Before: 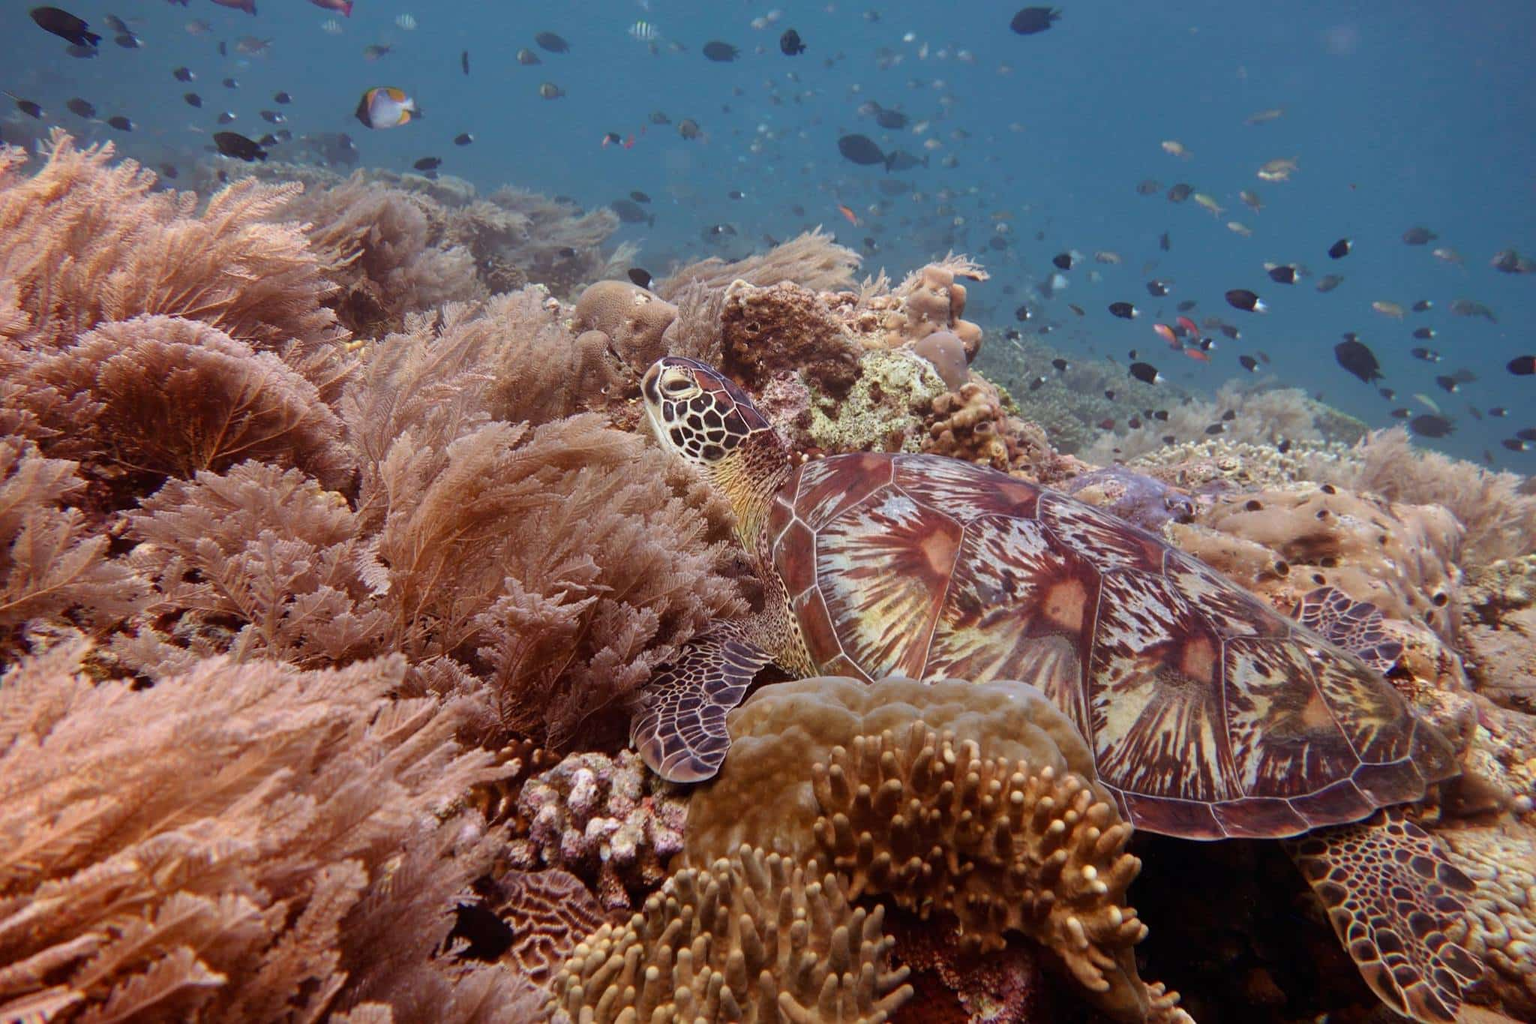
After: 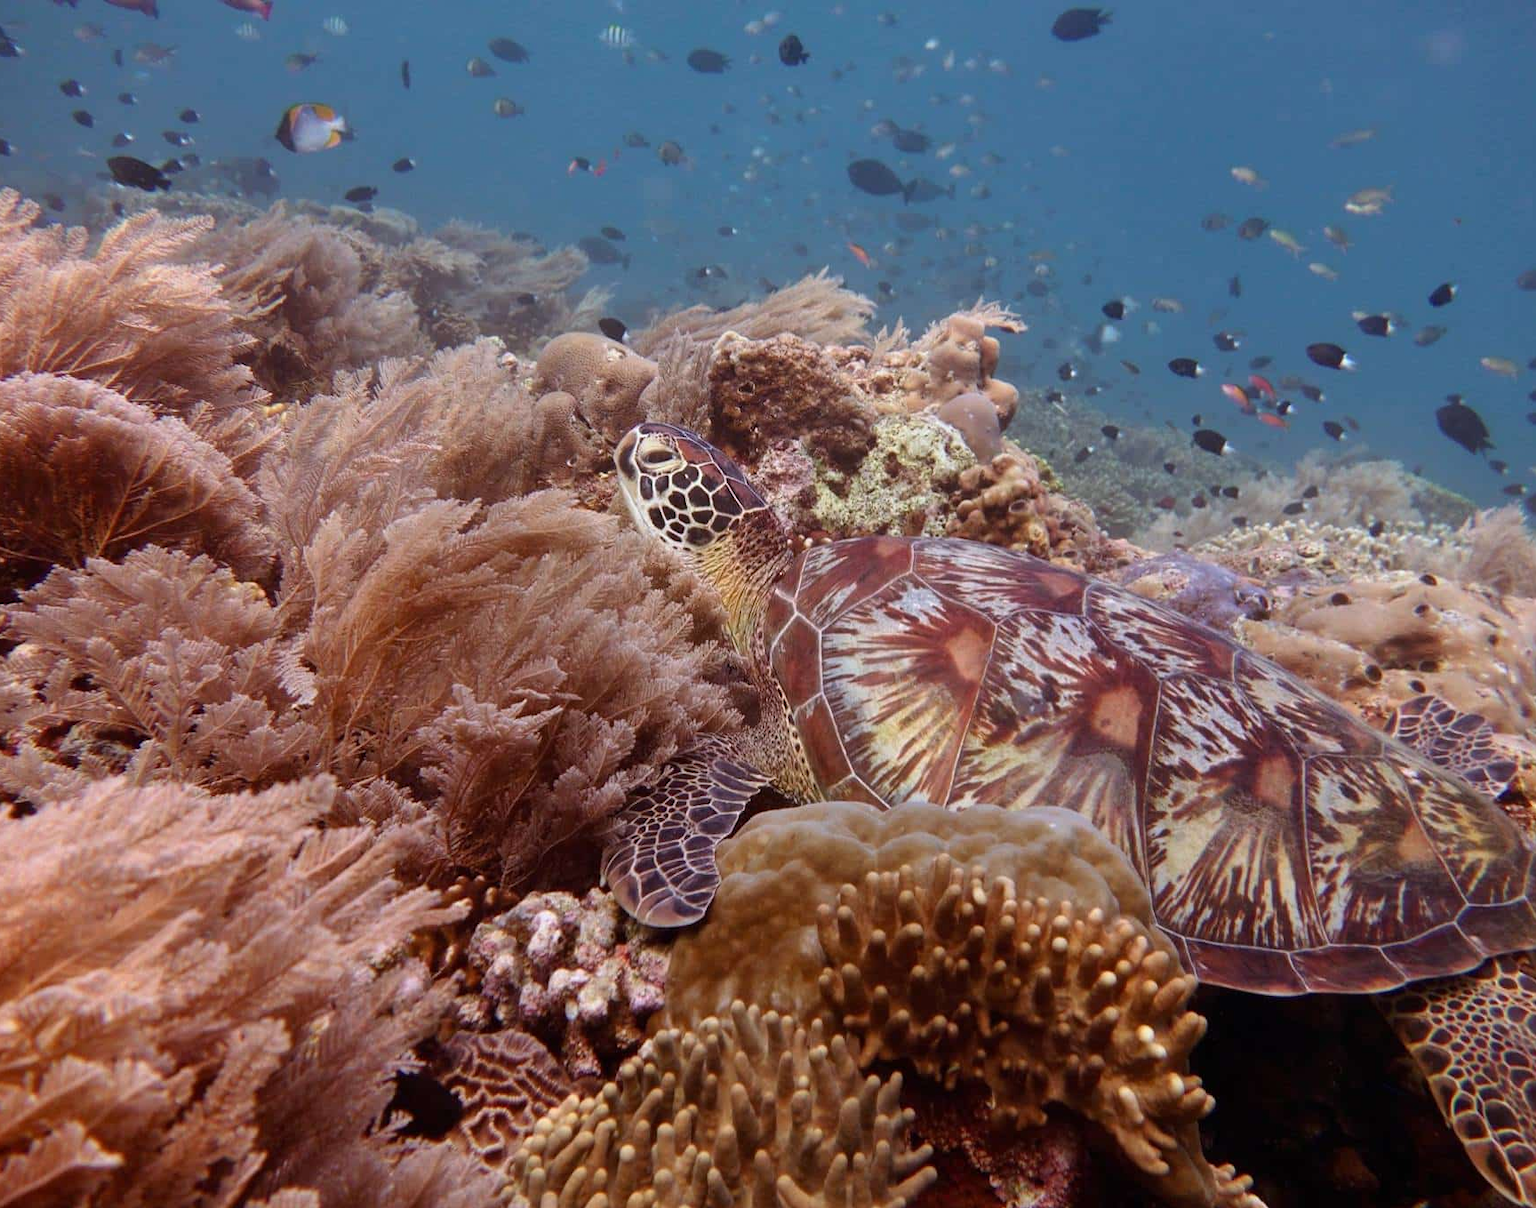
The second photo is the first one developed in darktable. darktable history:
white balance: red 1.009, blue 1.027
crop: left 8.026%, right 7.374%
